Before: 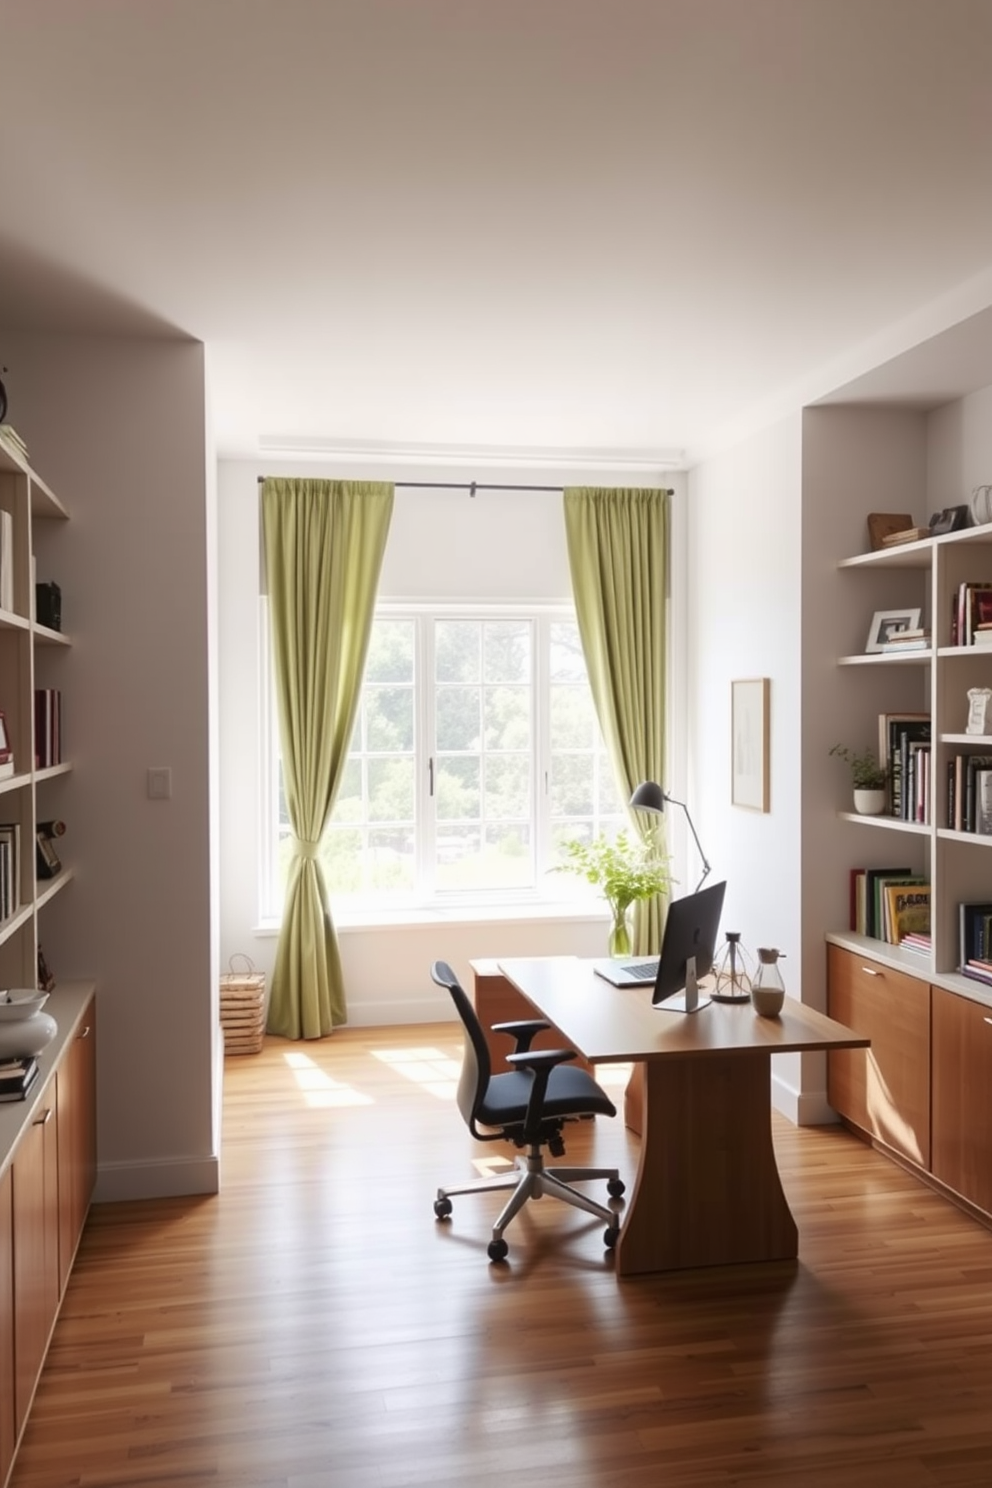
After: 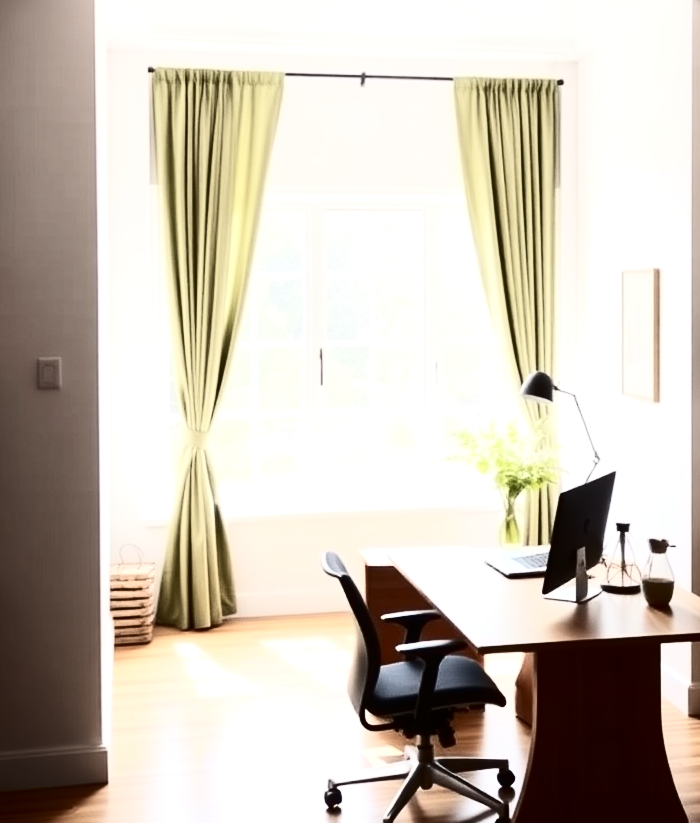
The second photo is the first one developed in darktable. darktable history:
crop: left 11.123%, top 27.61%, right 18.3%, bottom 17.034%
contrast brightness saturation: contrast 0.5, saturation -0.1
tone equalizer: -8 EV -0.417 EV, -7 EV -0.389 EV, -6 EV -0.333 EV, -5 EV -0.222 EV, -3 EV 0.222 EV, -2 EV 0.333 EV, -1 EV 0.389 EV, +0 EV 0.417 EV, edges refinement/feathering 500, mask exposure compensation -1.57 EV, preserve details no
